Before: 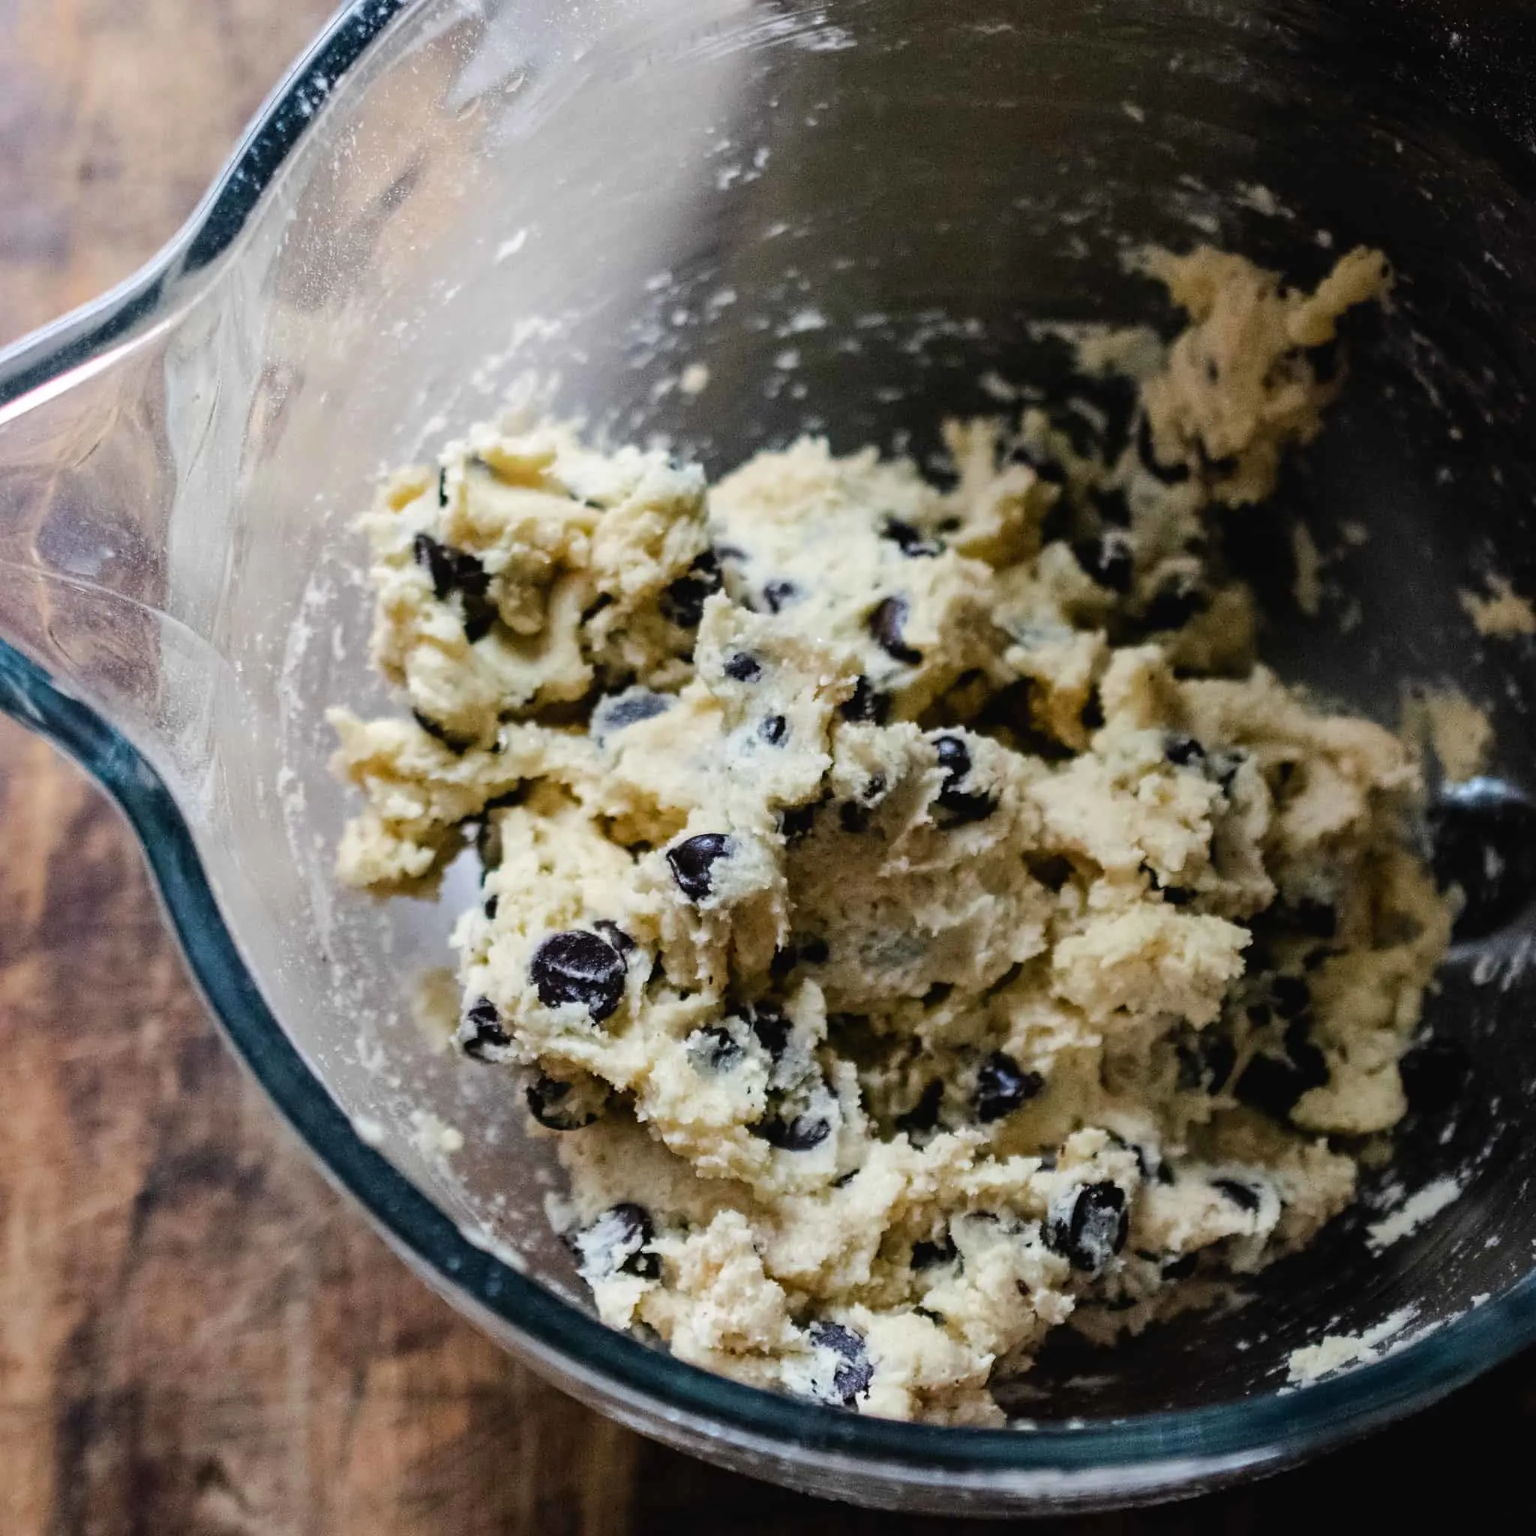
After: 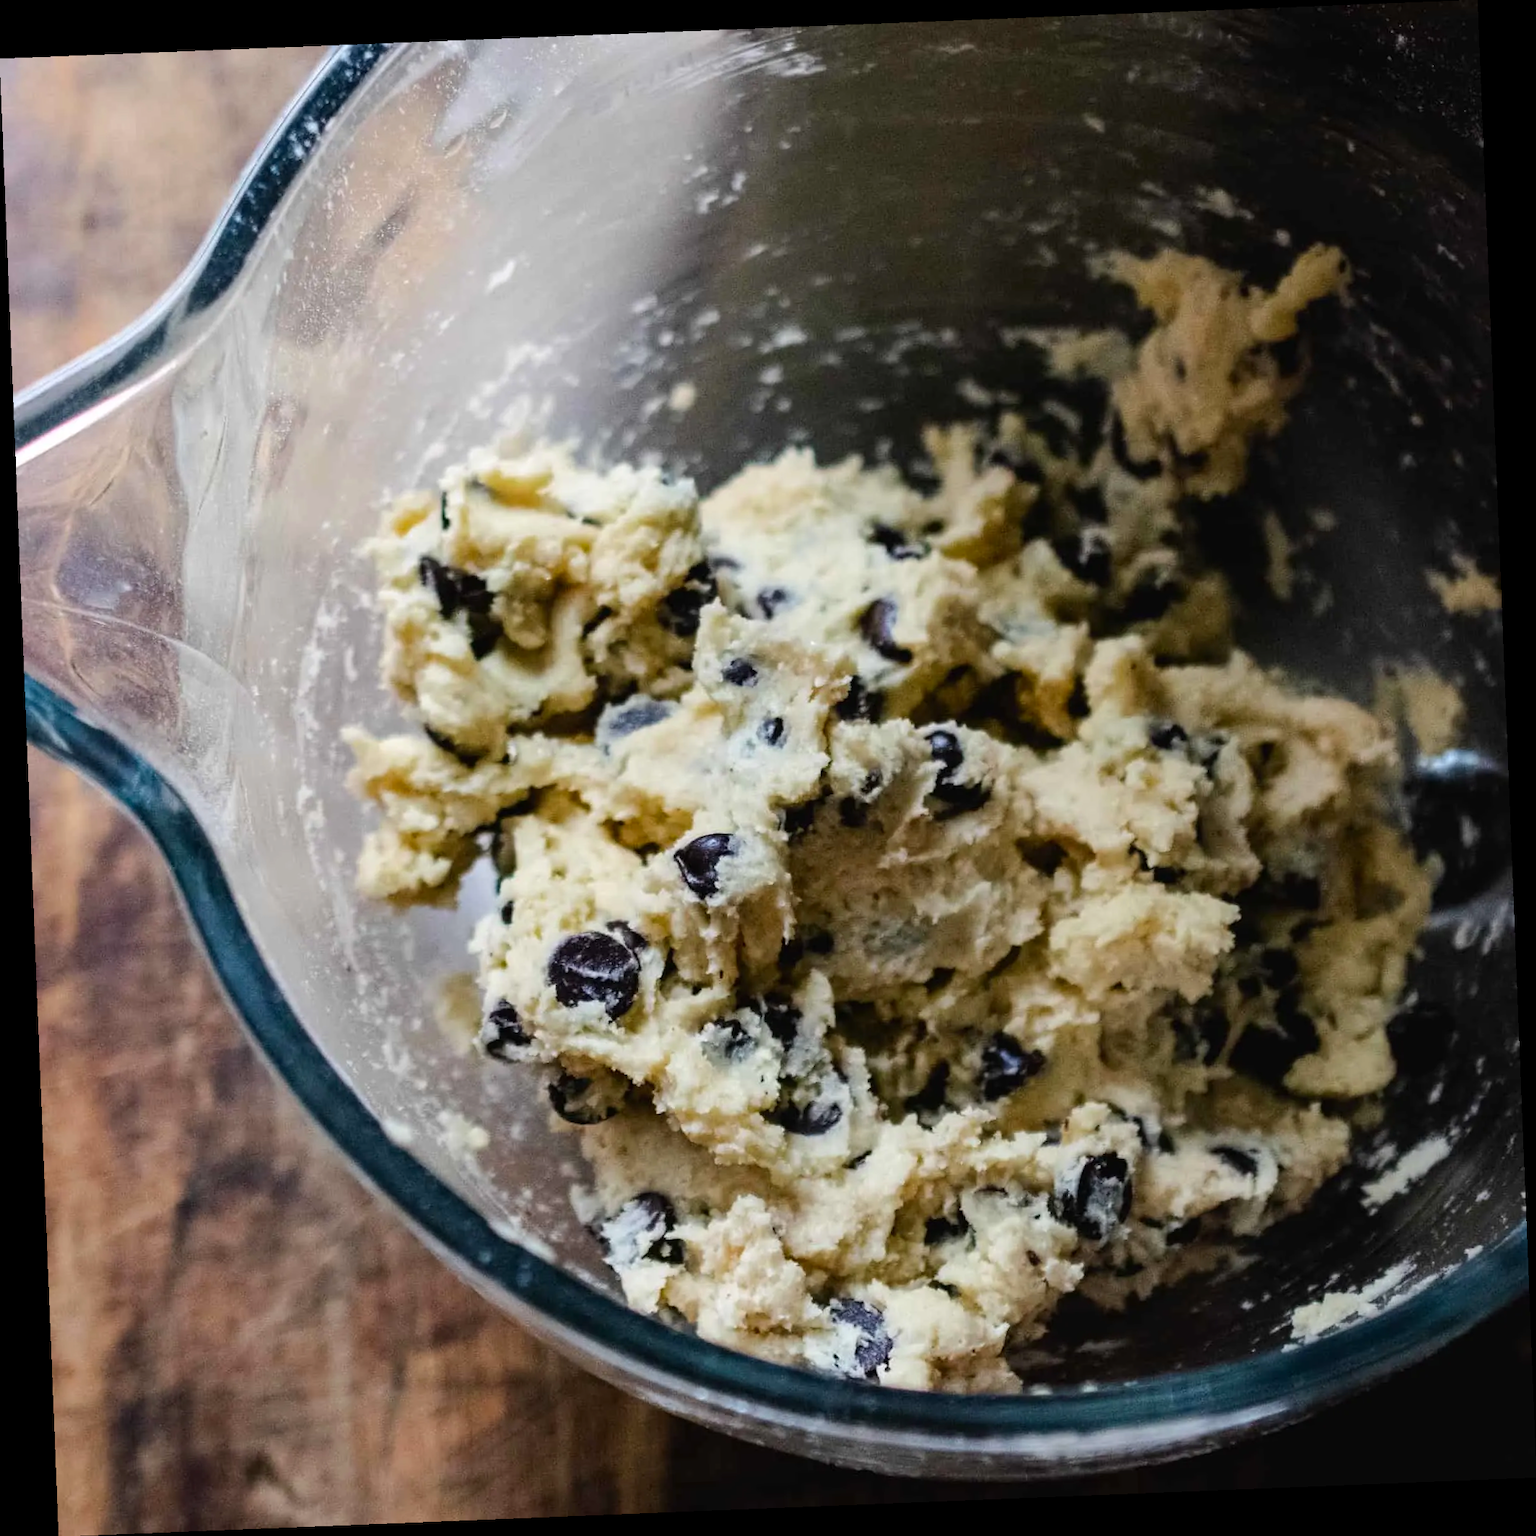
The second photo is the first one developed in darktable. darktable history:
rotate and perspective: rotation -2.29°, automatic cropping off
color correction: saturation 1.11
